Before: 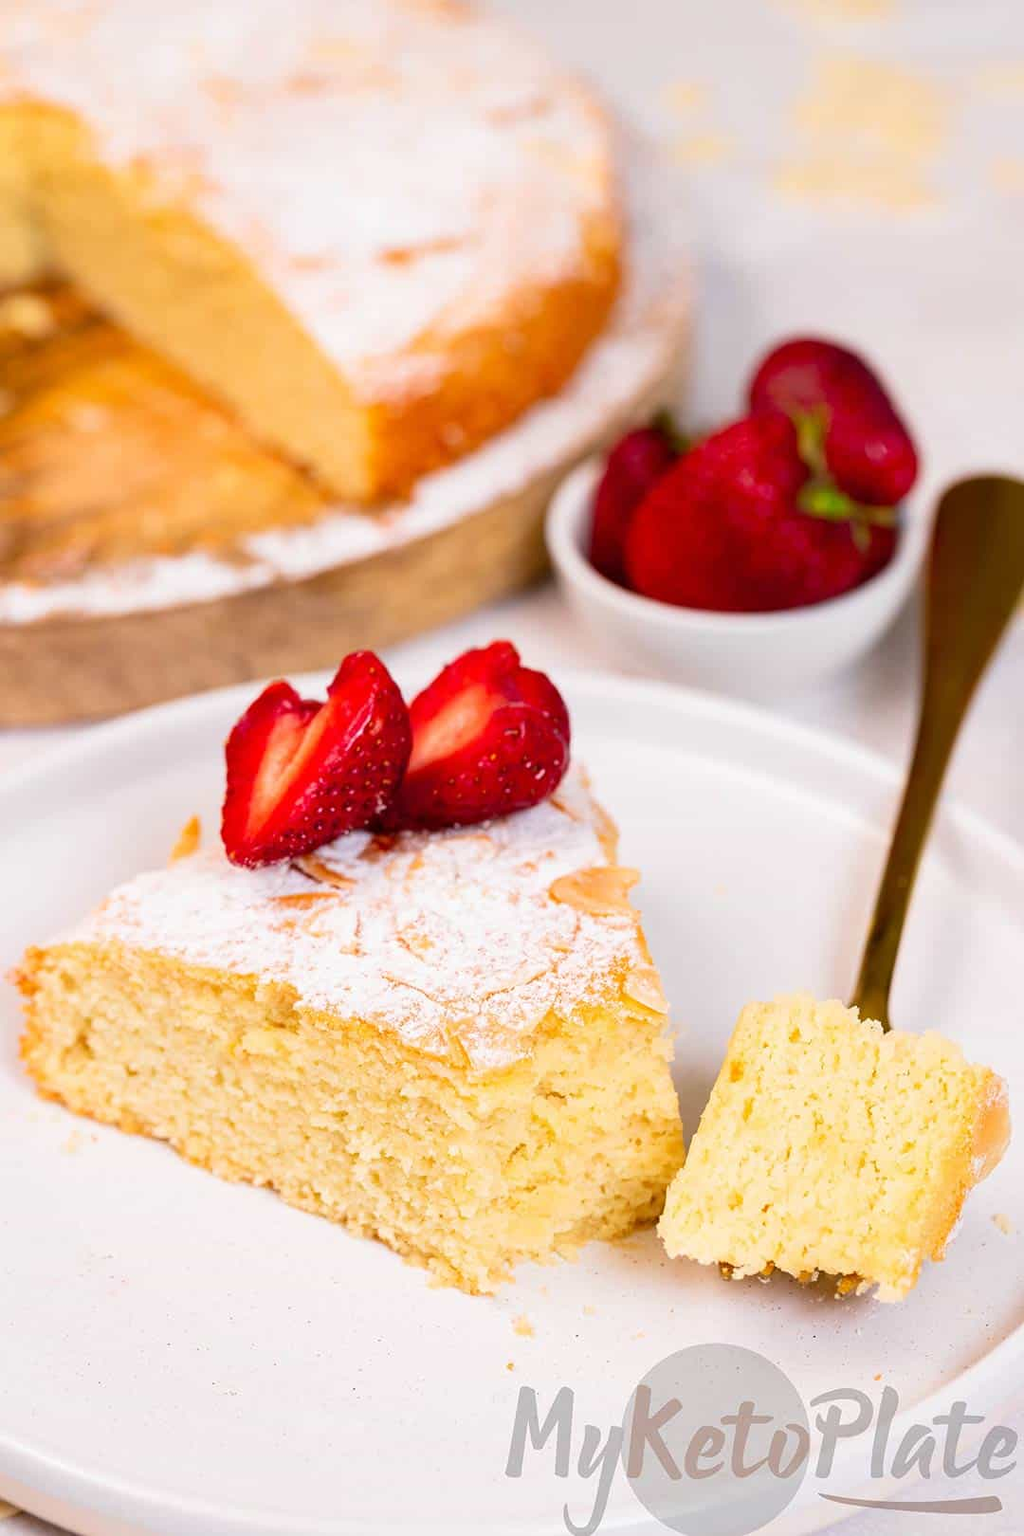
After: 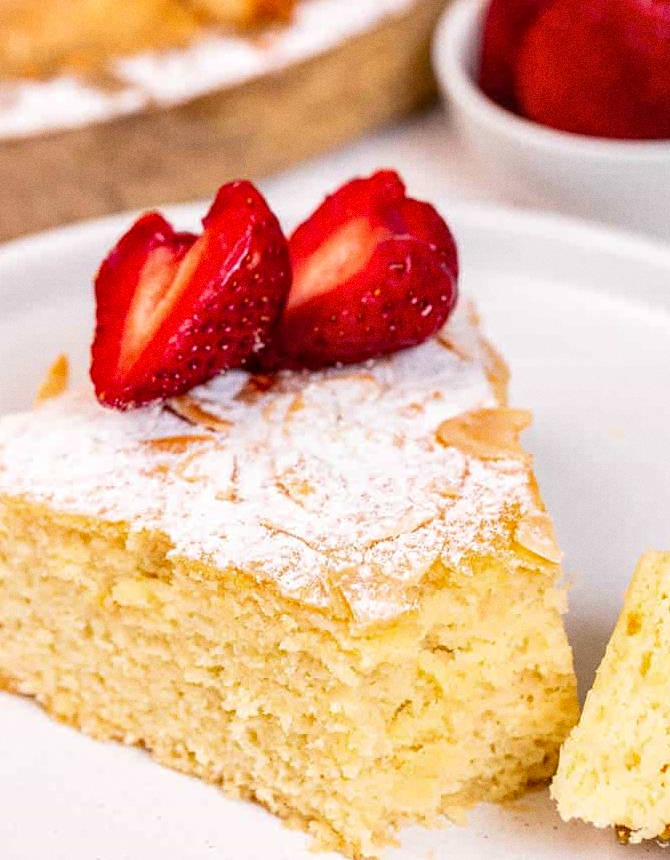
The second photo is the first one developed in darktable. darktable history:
crop: left 13.312%, top 31.28%, right 24.627%, bottom 15.582%
local contrast: detail 130%
grain: coarseness 3.21 ISO
